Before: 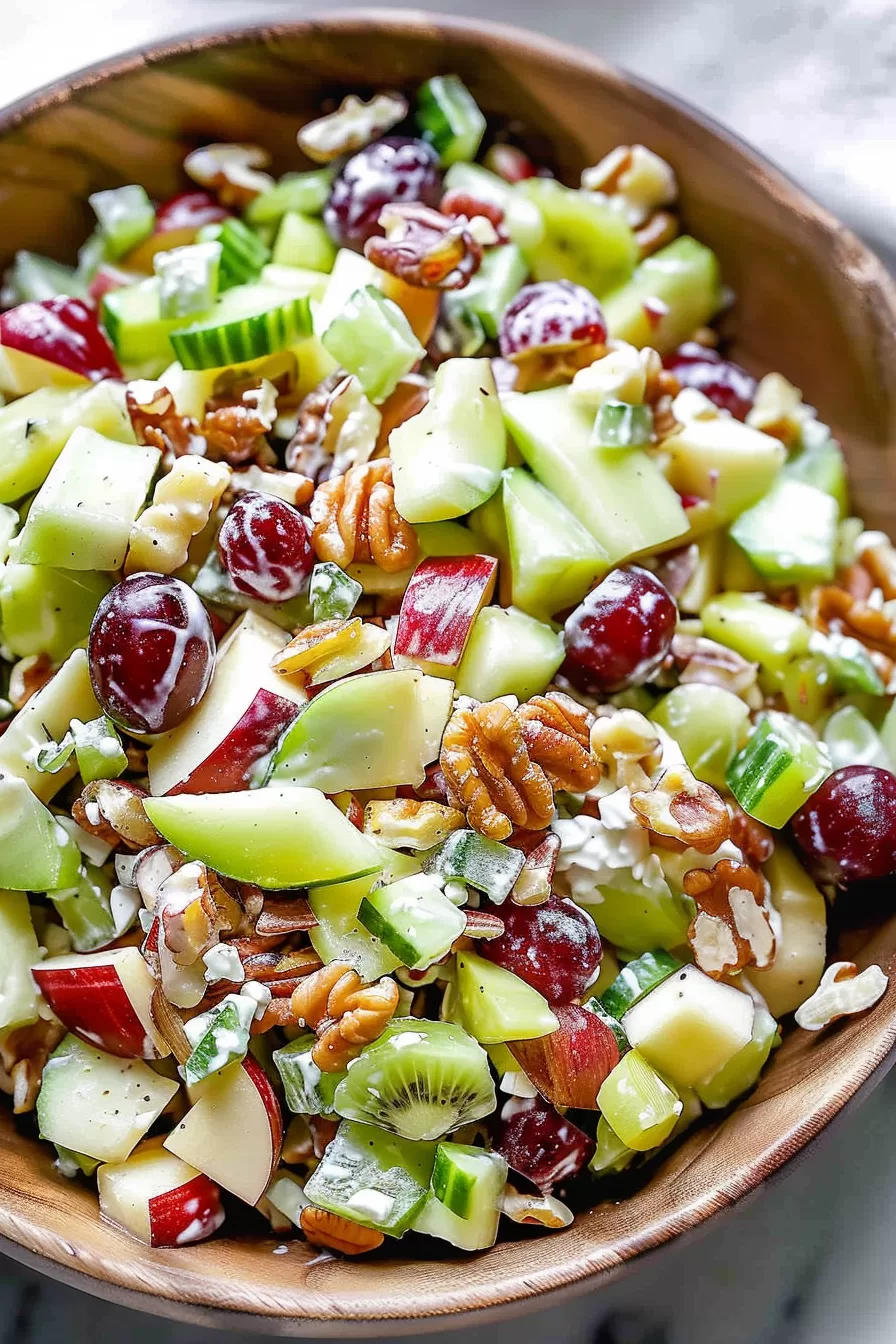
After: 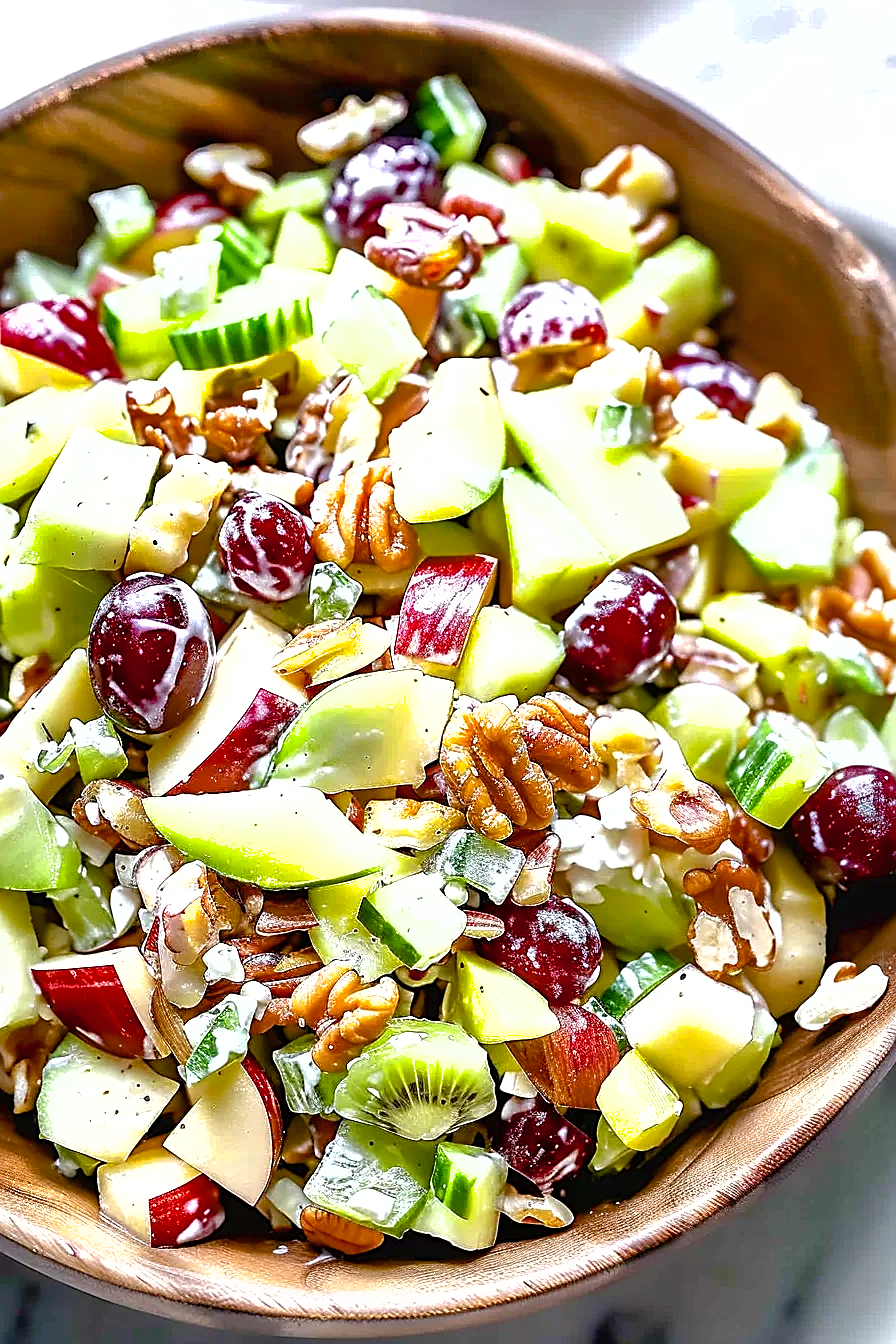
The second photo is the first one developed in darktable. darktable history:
tone equalizer: -8 EV -0.39 EV, -7 EV -0.36 EV, -6 EV -0.31 EV, -5 EV -0.237 EV, -3 EV 0.193 EV, -2 EV 0.321 EV, -1 EV 0.379 EV, +0 EV 0.392 EV, mask exposure compensation -0.496 EV
shadows and highlights: on, module defaults
sharpen: amount 0.5
color balance rgb: power › luminance 3.186%, power › hue 233.83°, perceptual saturation grading › global saturation 0.785%, perceptual saturation grading › highlights -15.062%, perceptual saturation grading › shadows 24.875%, perceptual brilliance grading › highlights 15.644%, perceptual brilliance grading › shadows -14.5%, global vibrance 15.753%, saturation formula JzAzBz (2021)
